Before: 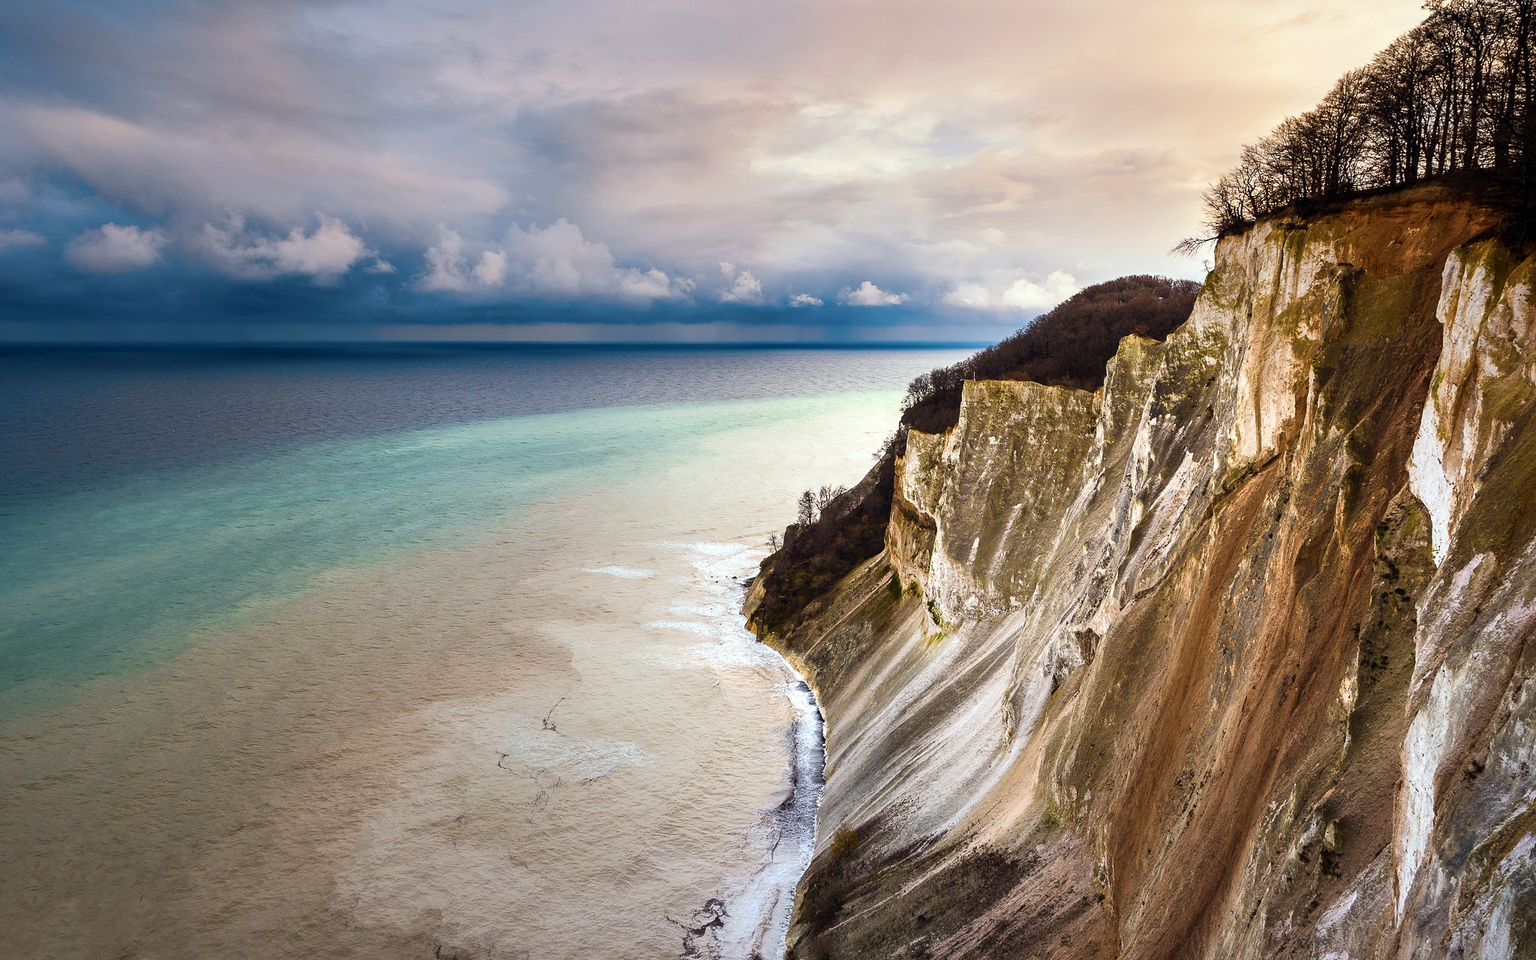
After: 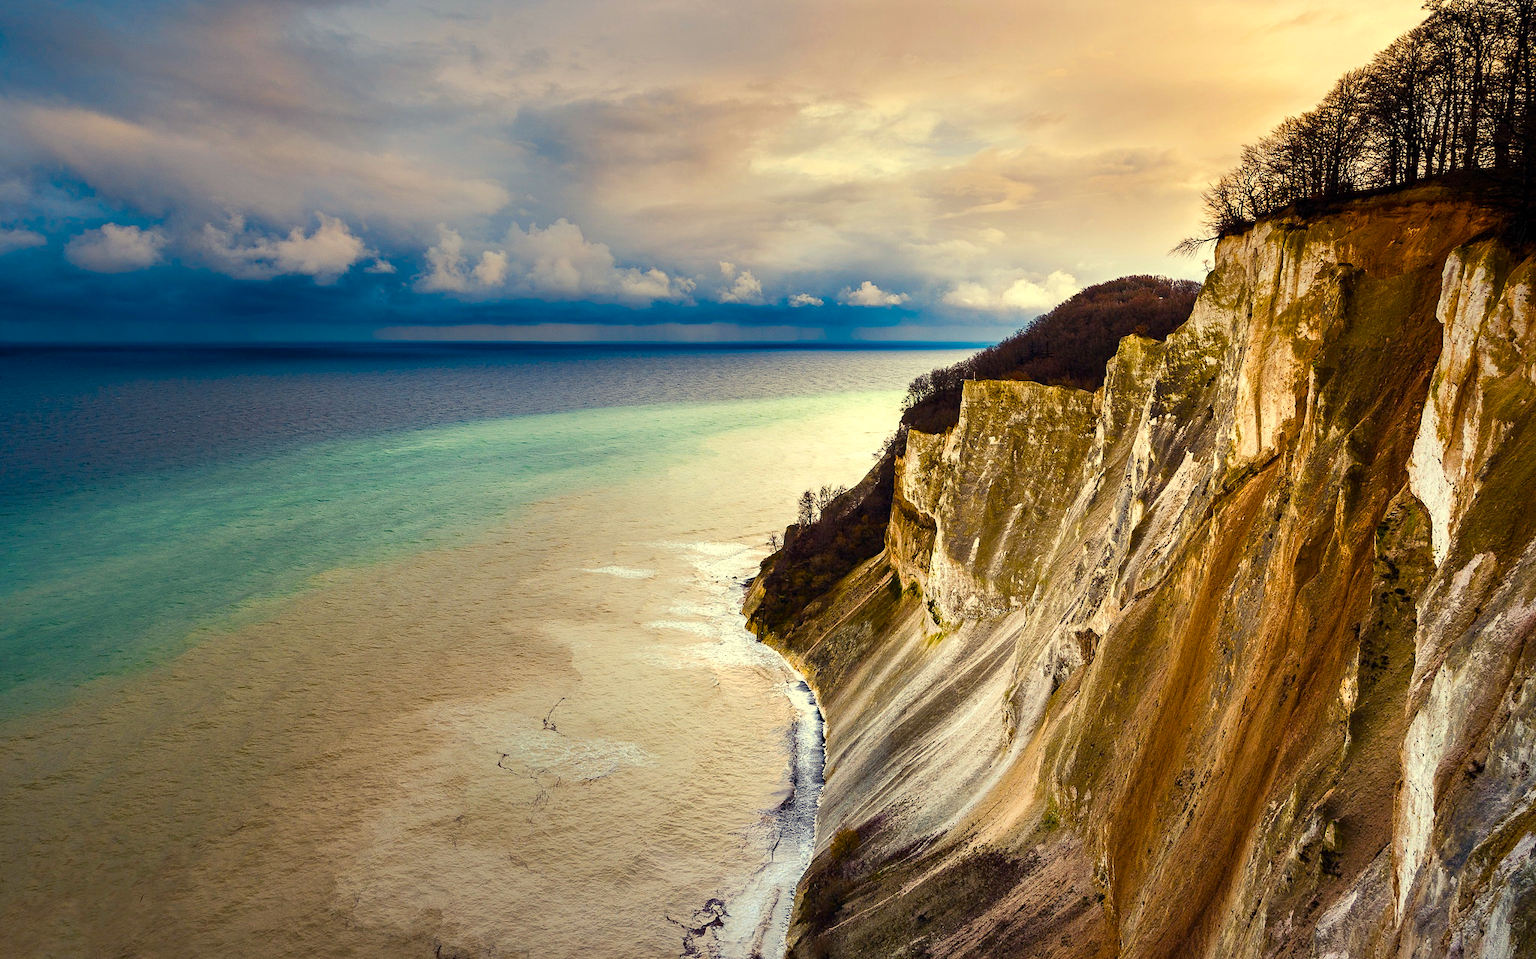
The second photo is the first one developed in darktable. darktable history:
haze removal: compatibility mode true, adaptive false
color balance rgb: power › luminance -3.909%, power › hue 140.03°, highlights gain › chroma 8.038%, highlights gain › hue 84.04°, perceptual saturation grading › global saturation 35.053%, perceptual saturation grading › highlights -25.406%, perceptual saturation grading › shadows 24.559%
